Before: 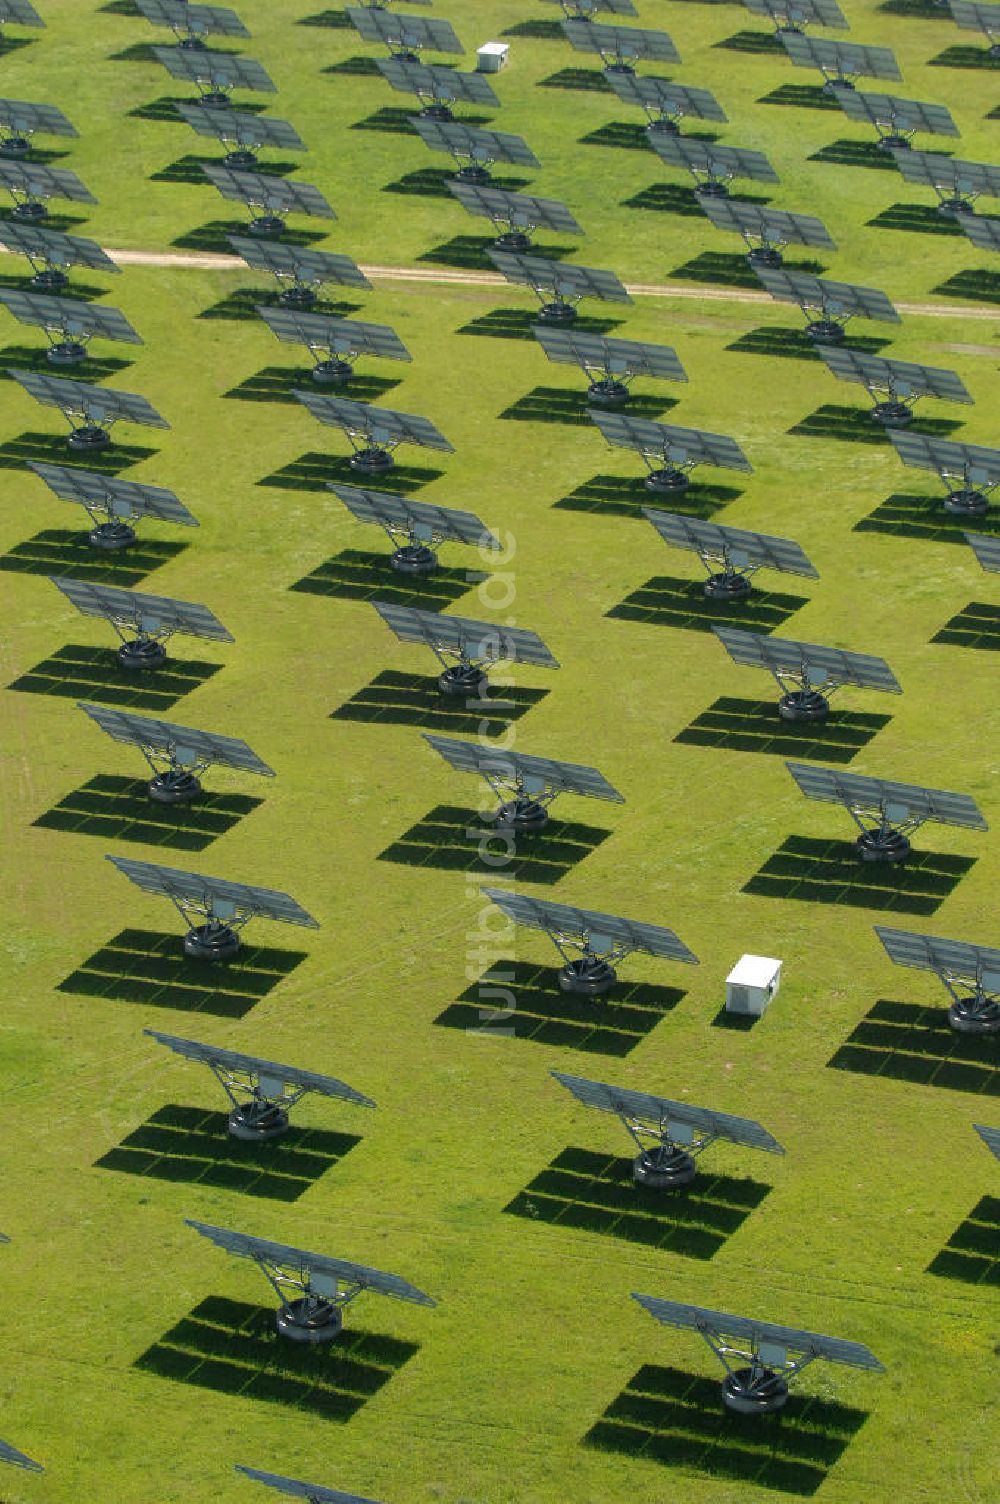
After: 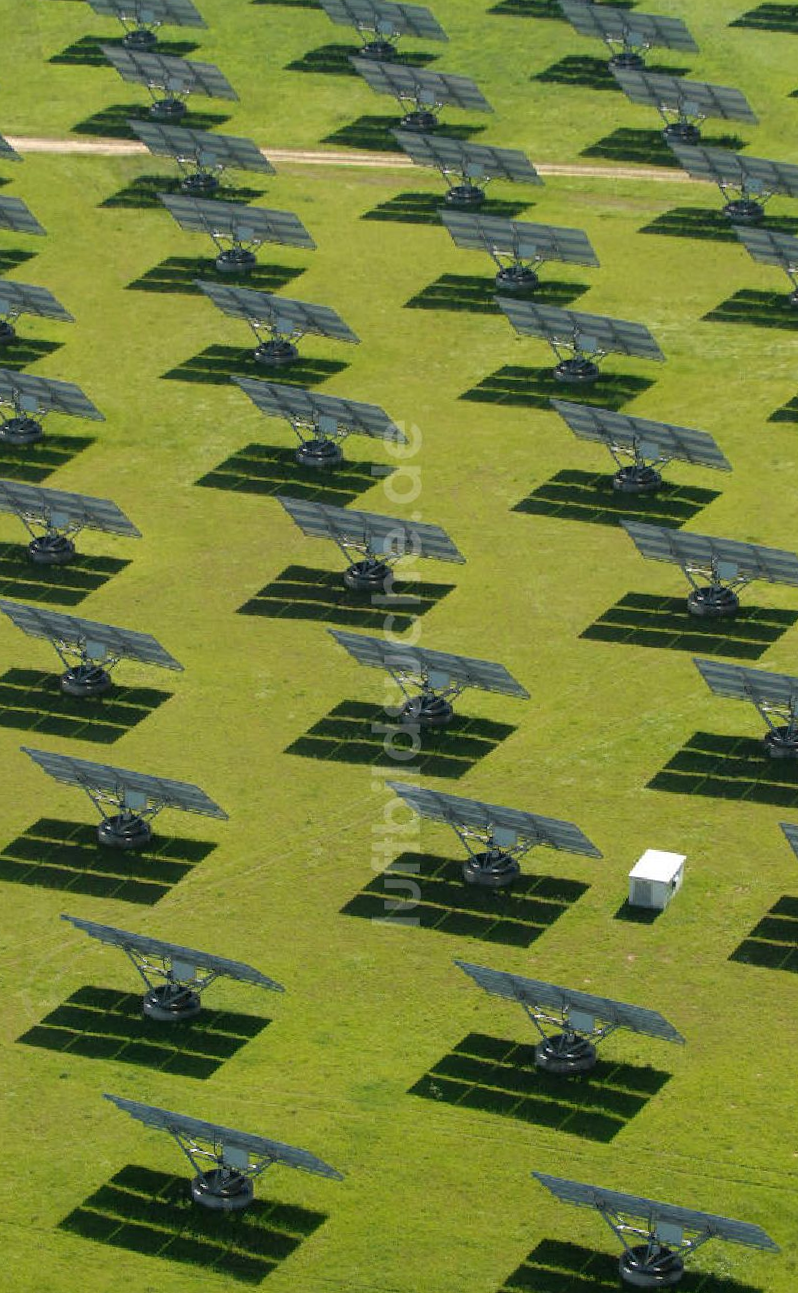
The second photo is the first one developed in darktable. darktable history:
rotate and perspective: rotation 0.074°, lens shift (vertical) 0.096, lens shift (horizontal) -0.041, crop left 0.043, crop right 0.952, crop top 0.024, crop bottom 0.979
crop: left 6.446%, top 8.188%, right 9.538%, bottom 3.548%
